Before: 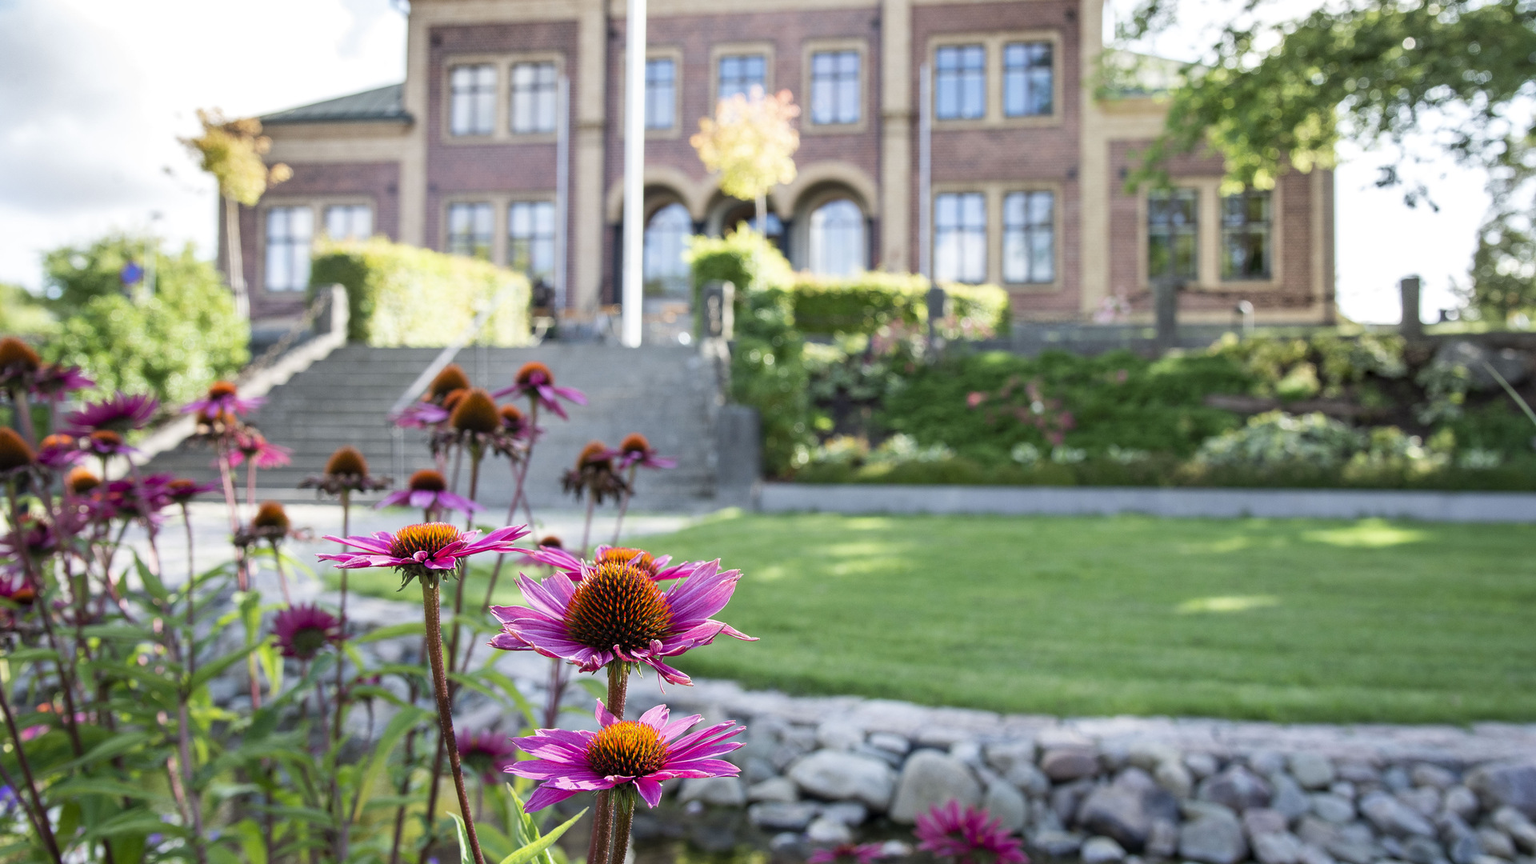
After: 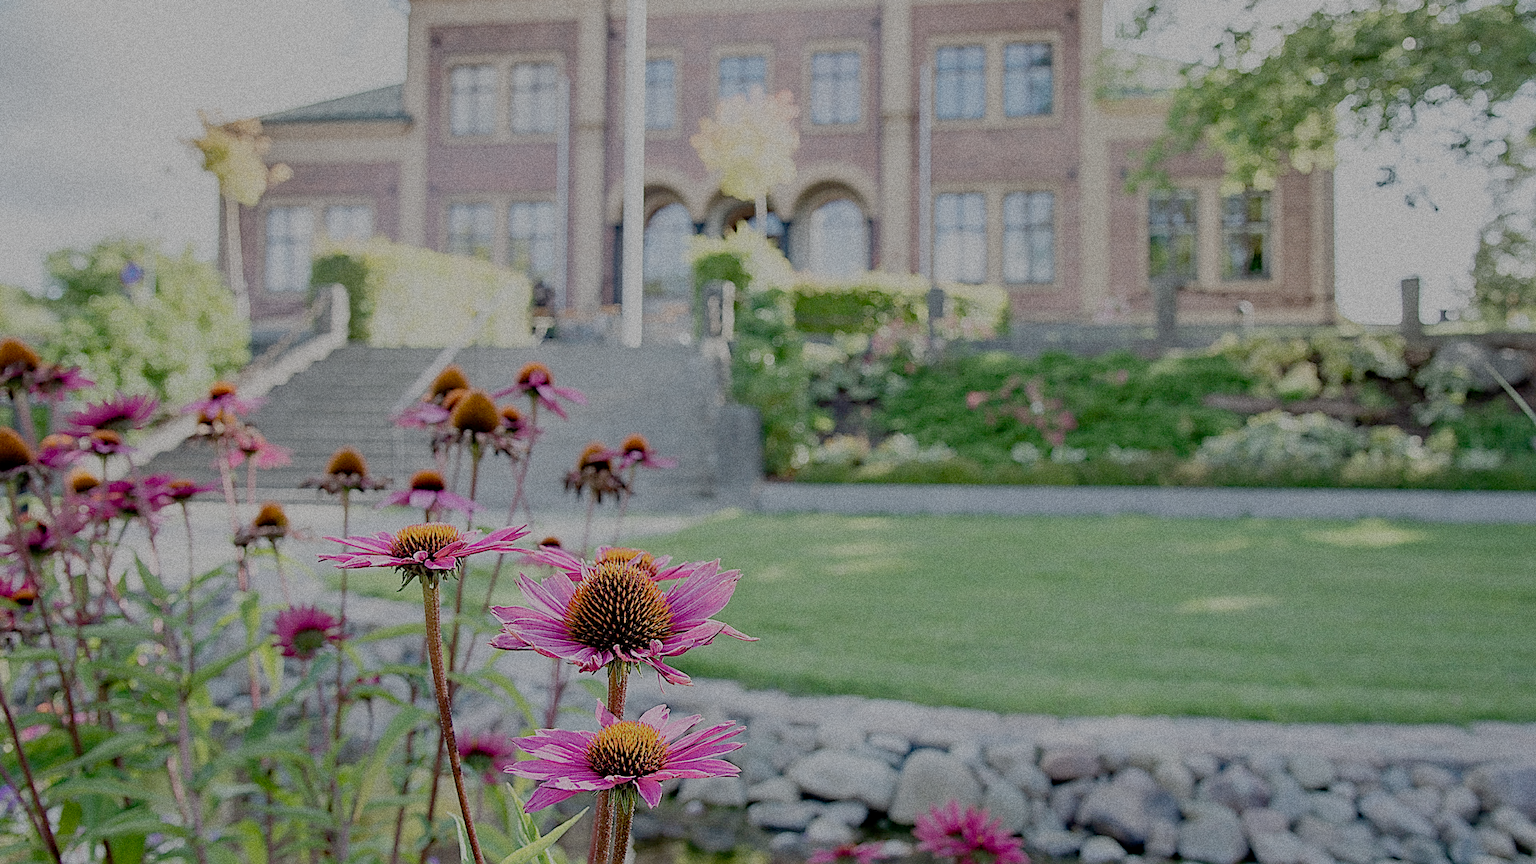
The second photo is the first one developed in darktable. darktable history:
filmic rgb: white relative exposure 8 EV, threshold 3 EV, structure ↔ texture 100%, target black luminance 0%, hardness 2.44, latitude 76.53%, contrast 0.562, shadows ↔ highlights balance 0%, preserve chrominance no, color science v4 (2020), iterations of high-quality reconstruction 10, type of noise poissonian, enable highlight reconstruction true
sharpen: radius 1.685, amount 1.294
grain: coarseness 11.82 ISO, strength 36.67%, mid-tones bias 74.17%
